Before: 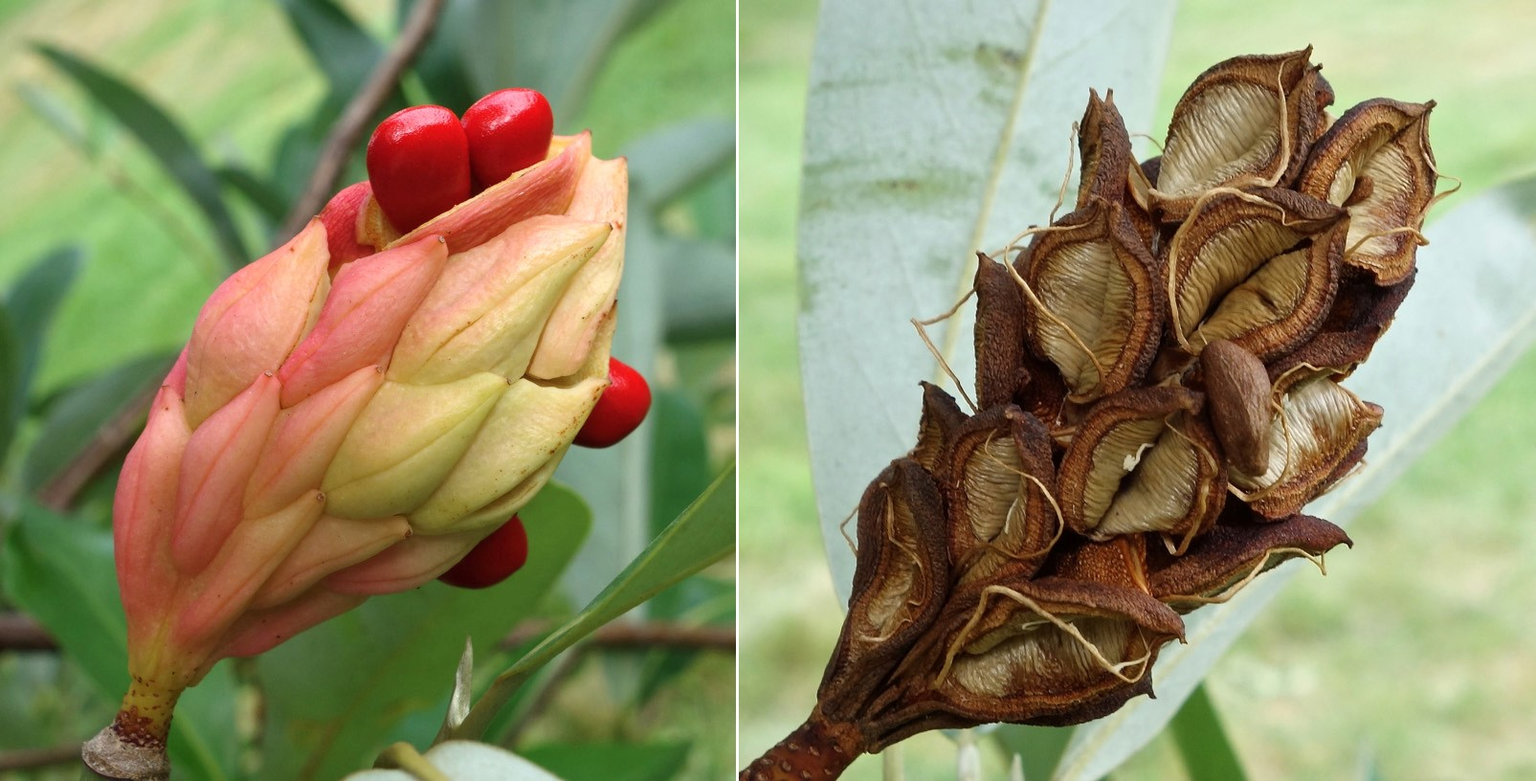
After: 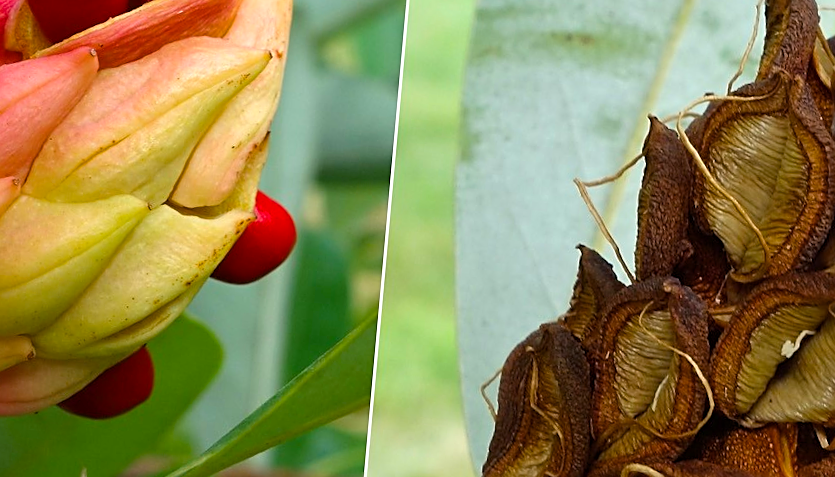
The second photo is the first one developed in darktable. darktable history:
rotate and perspective: rotation 5.12°, automatic cropping off
sharpen: on, module defaults
crop: left 25%, top 25%, right 25%, bottom 25%
color balance rgb: perceptual saturation grading › global saturation 25%, global vibrance 20%
